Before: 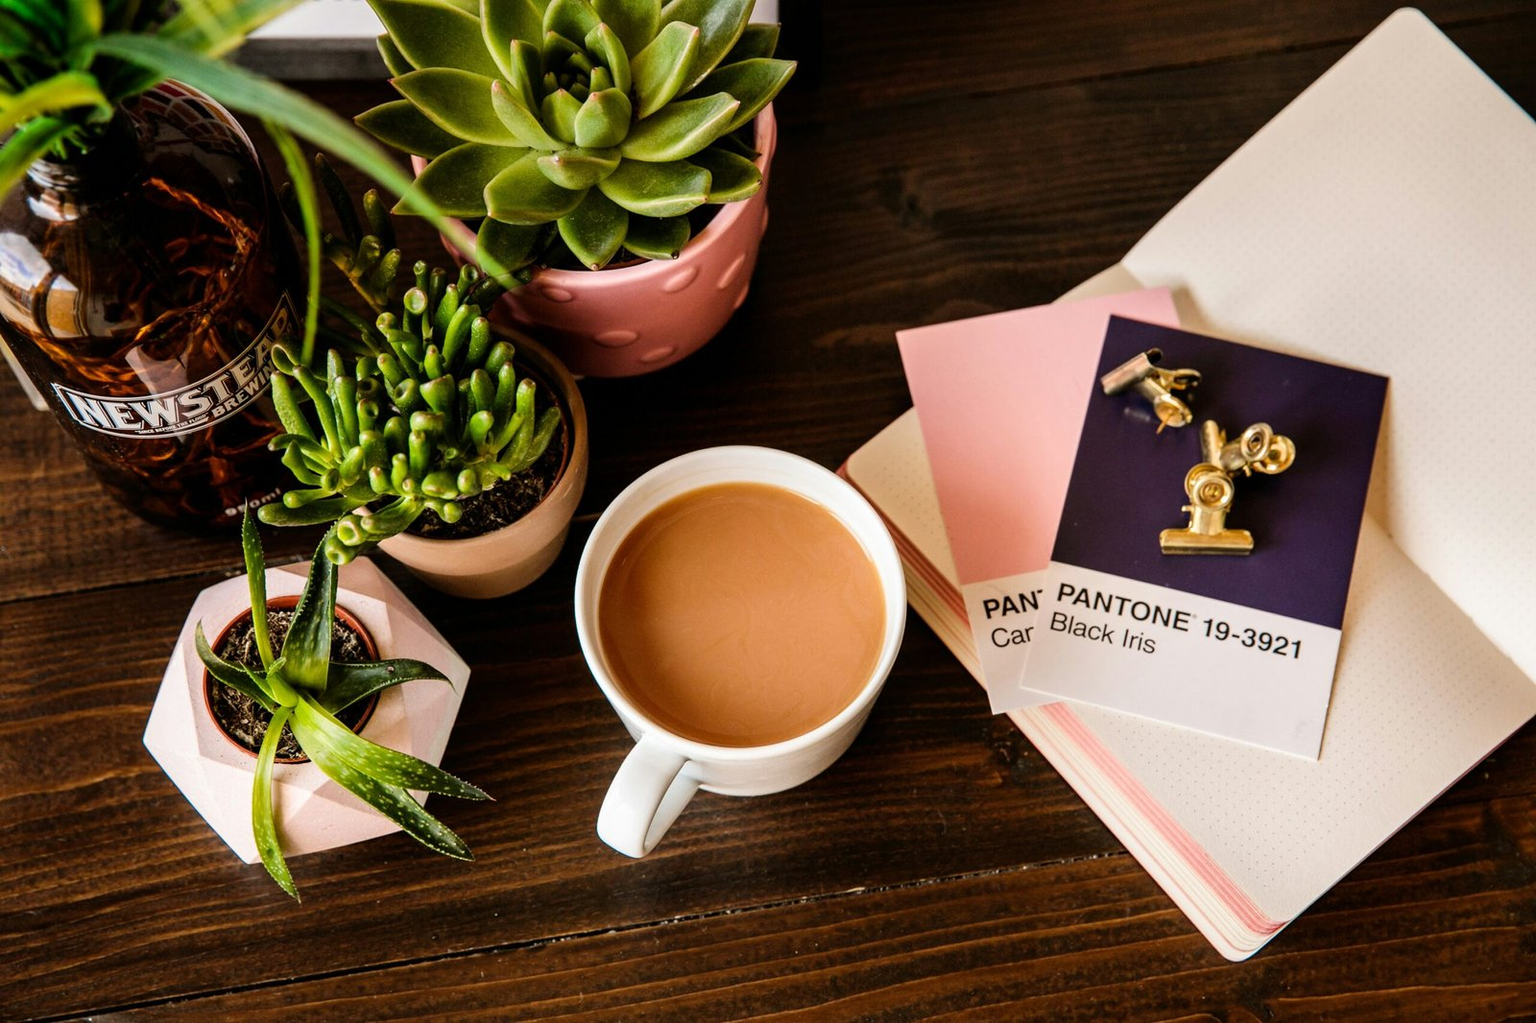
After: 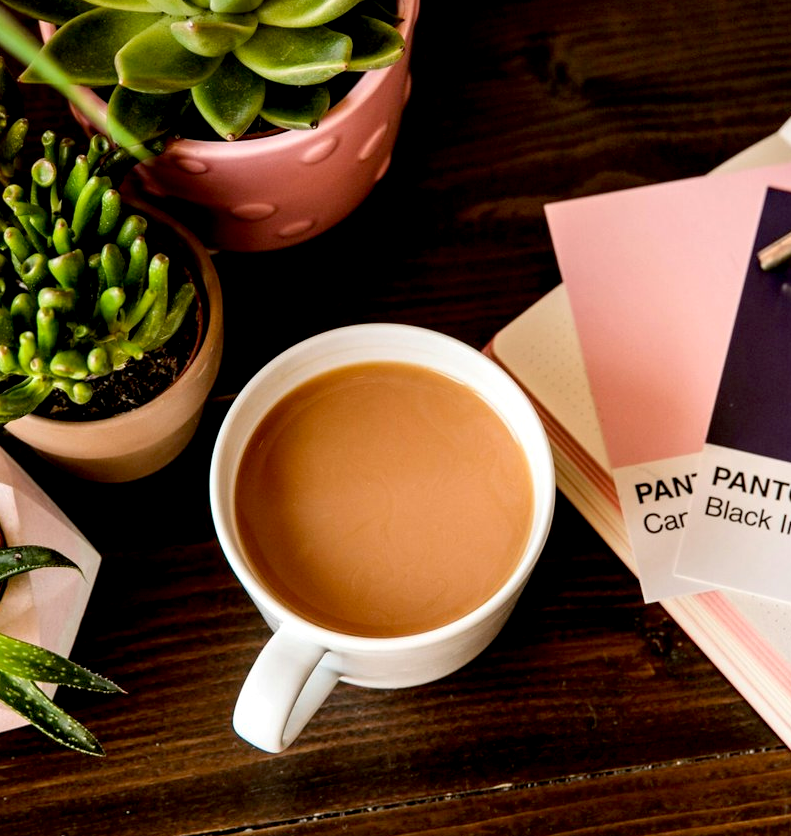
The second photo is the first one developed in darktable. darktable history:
crop and rotate: angle 0.02°, left 24.353%, top 13.219%, right 26.156%, bottom 8.224%
exposure: black level correction 0.007, exposure 0.093 EV, compensate highlight preservation false
